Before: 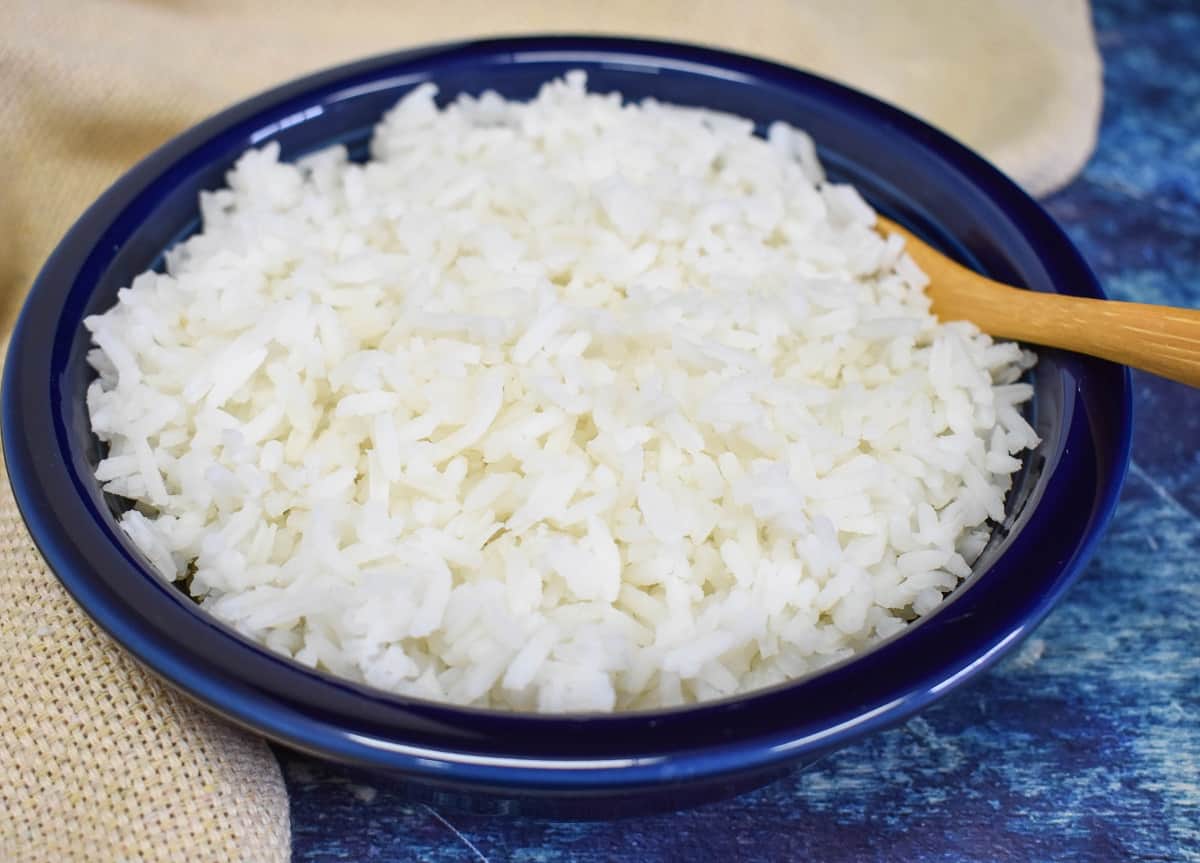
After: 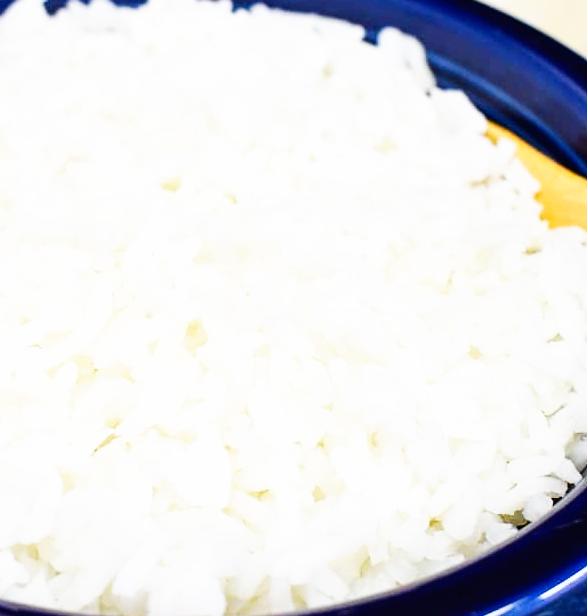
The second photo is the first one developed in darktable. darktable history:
base curve: curves: ch0 [(0, 0) (0.007, 0.004) (0.027, 0.03) (0.046, 0.07) (0.207, 0.54) (0.442, 0.872) (0.673, 0.972) (1, 1)], preserve colors none
crop: left 32.54%, top 10.931%, right 18.512%, bottom 17.601%
